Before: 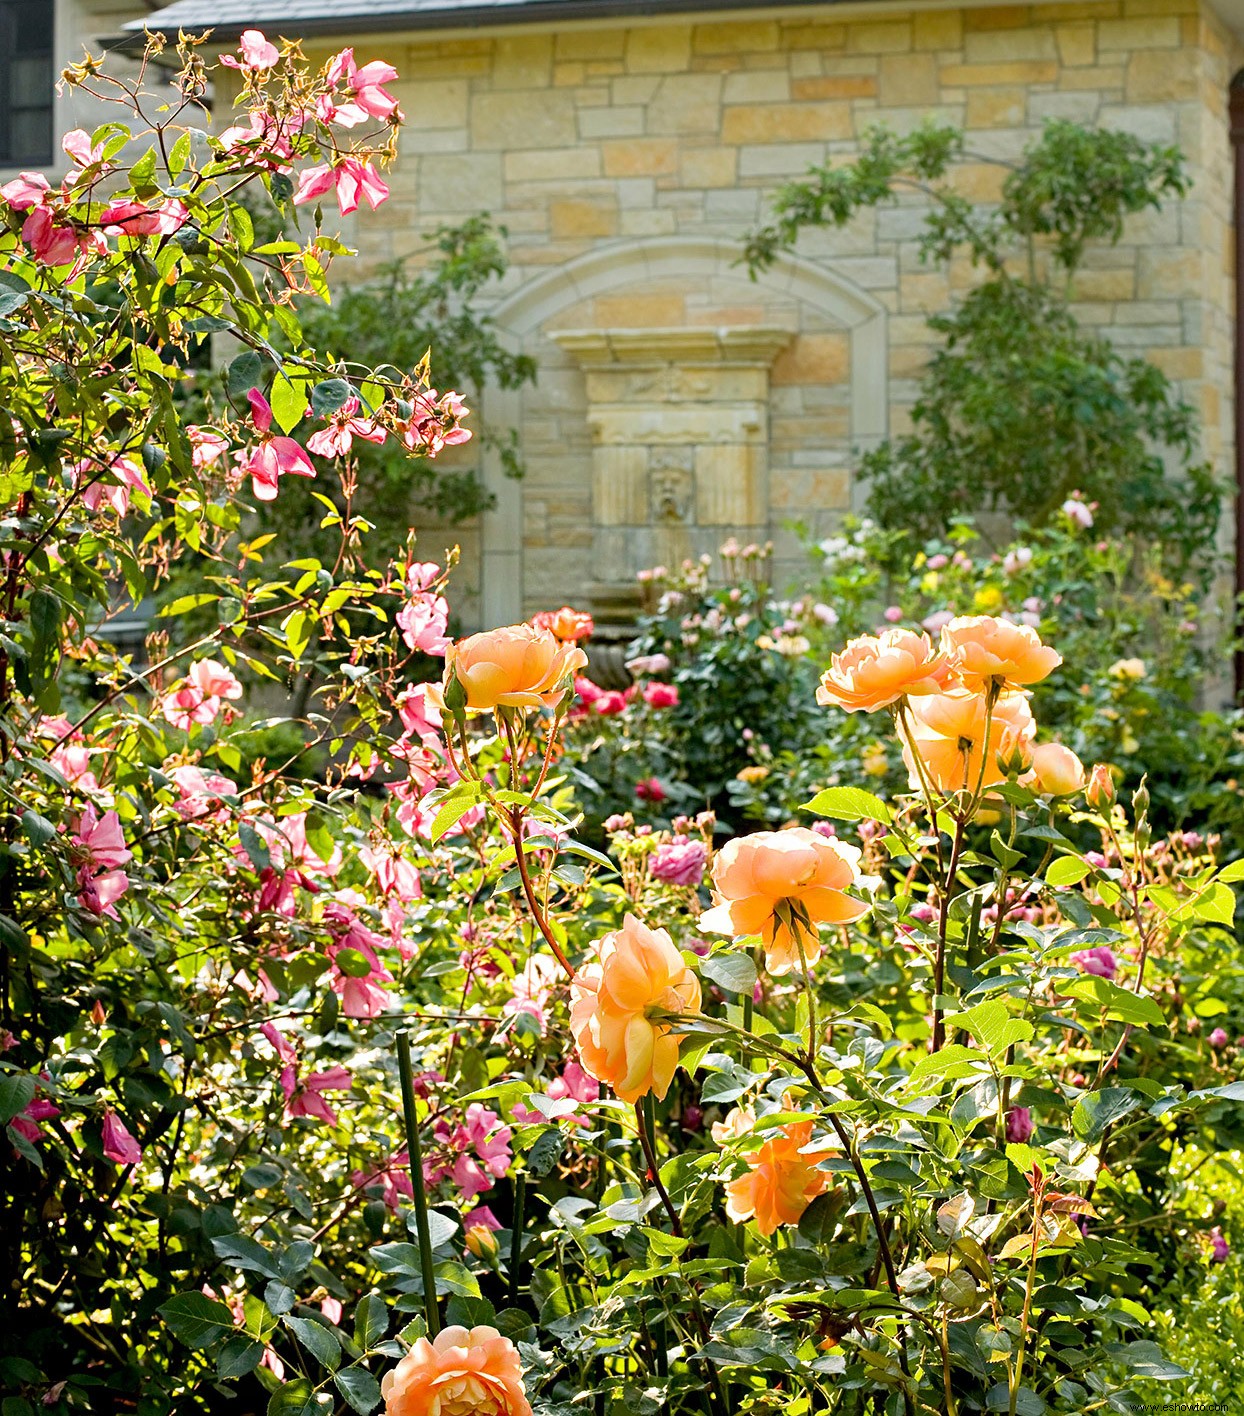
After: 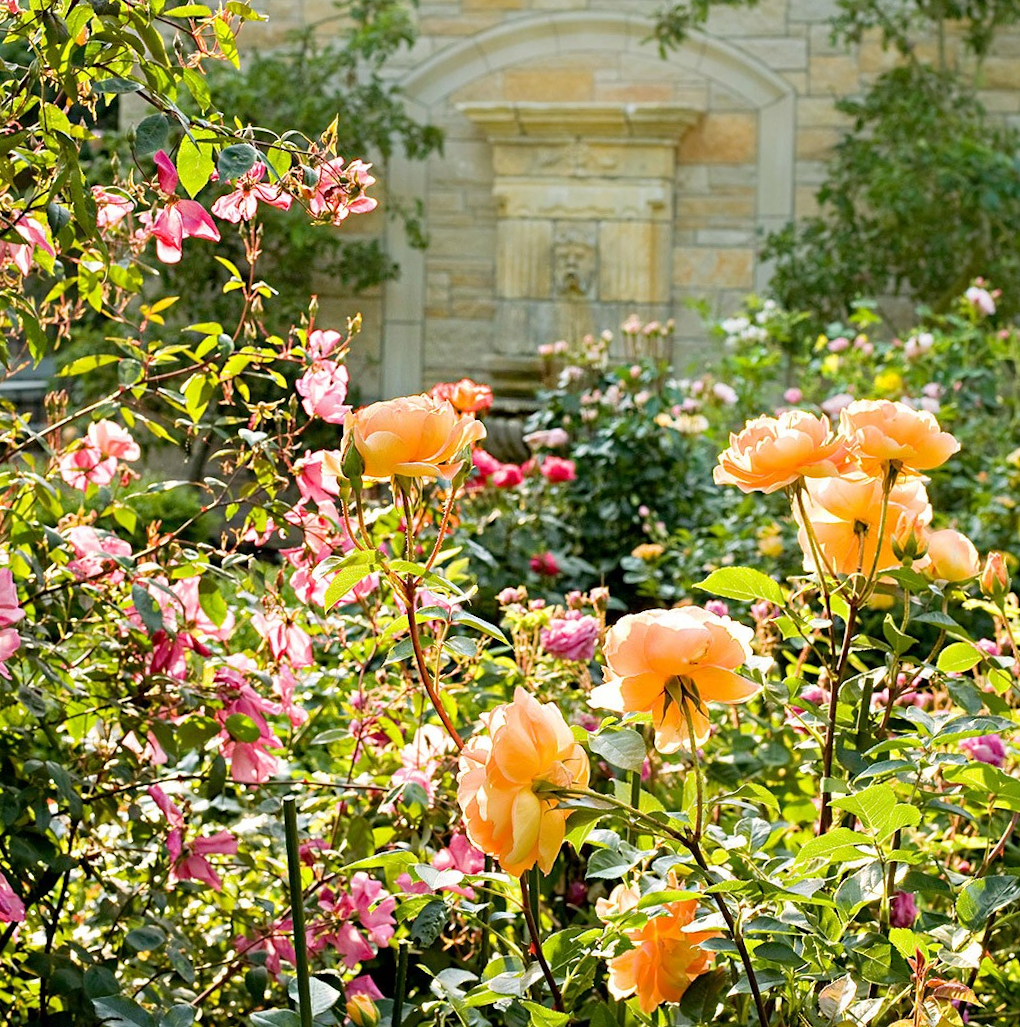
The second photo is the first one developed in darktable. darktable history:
crop: left 9.712%, top 16.928%, right 10.845%, bottom 12.332%
rotate and perspective: rotation 1.72°, automatic cropping off
